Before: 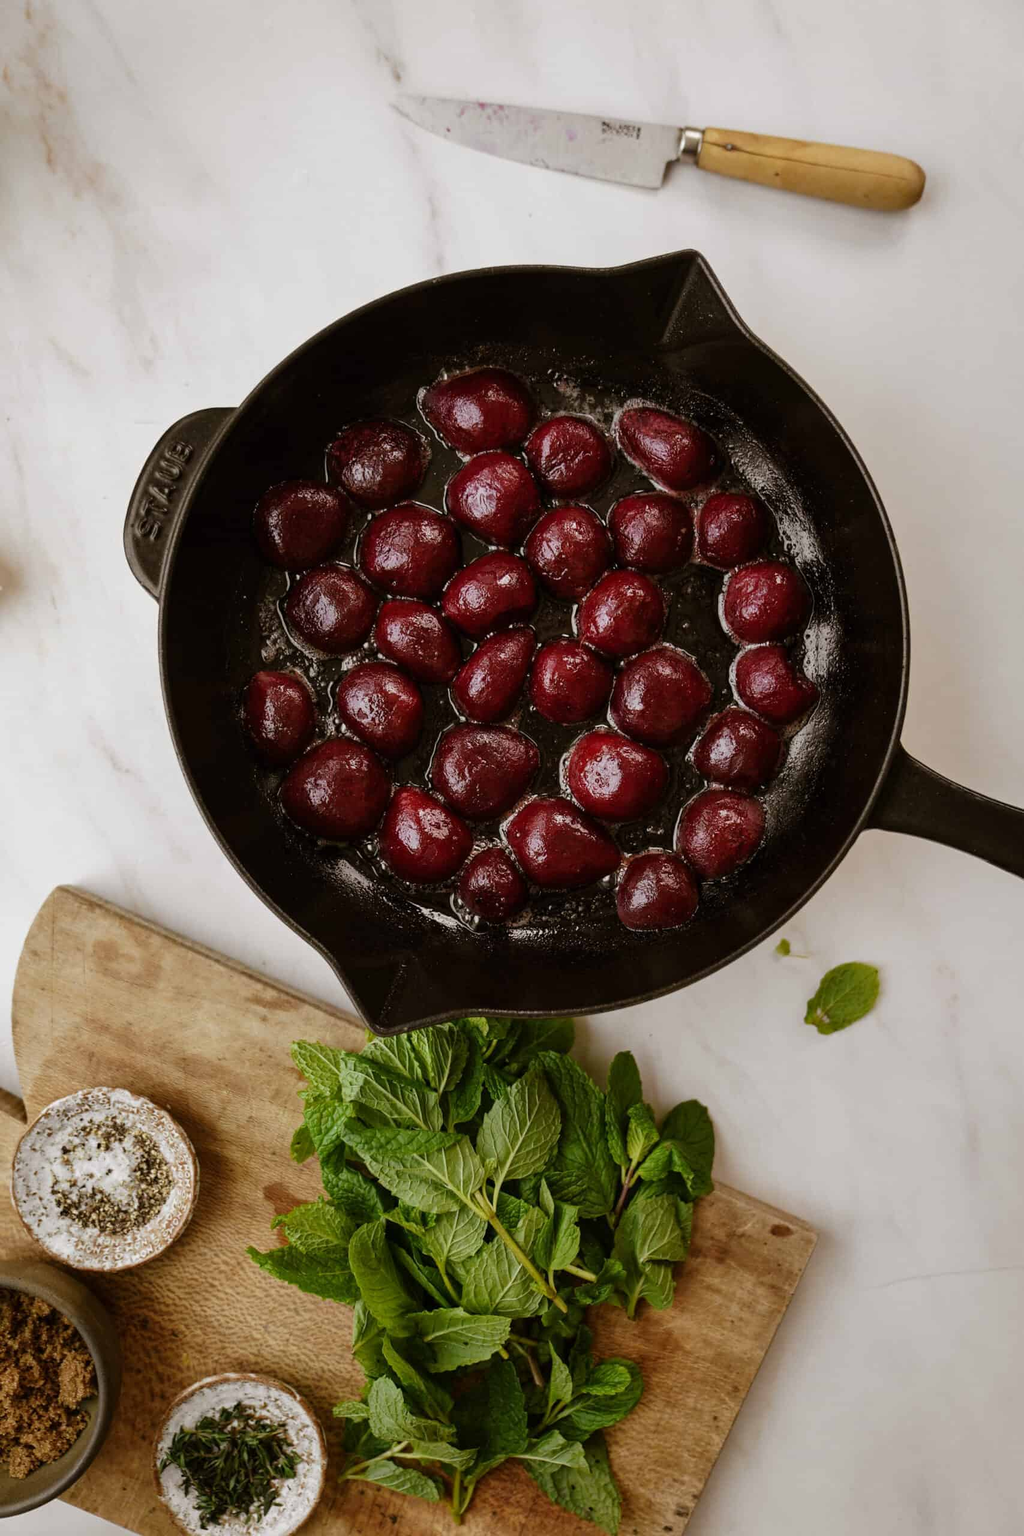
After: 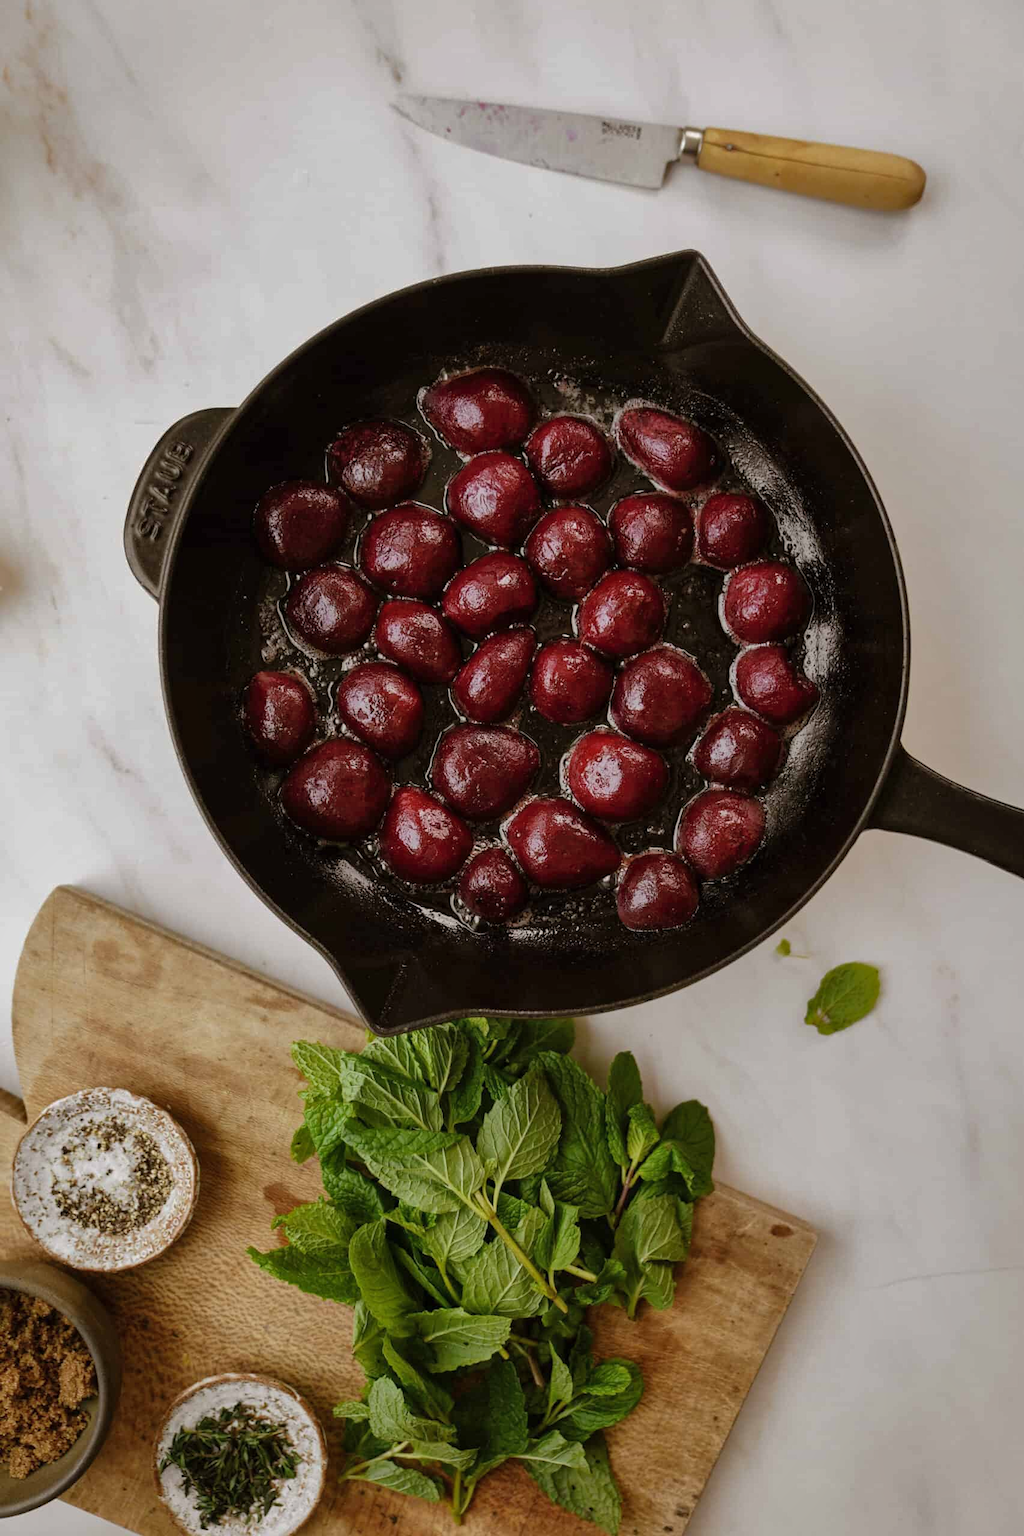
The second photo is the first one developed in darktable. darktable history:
shadows and highlights: shadows 29.96
